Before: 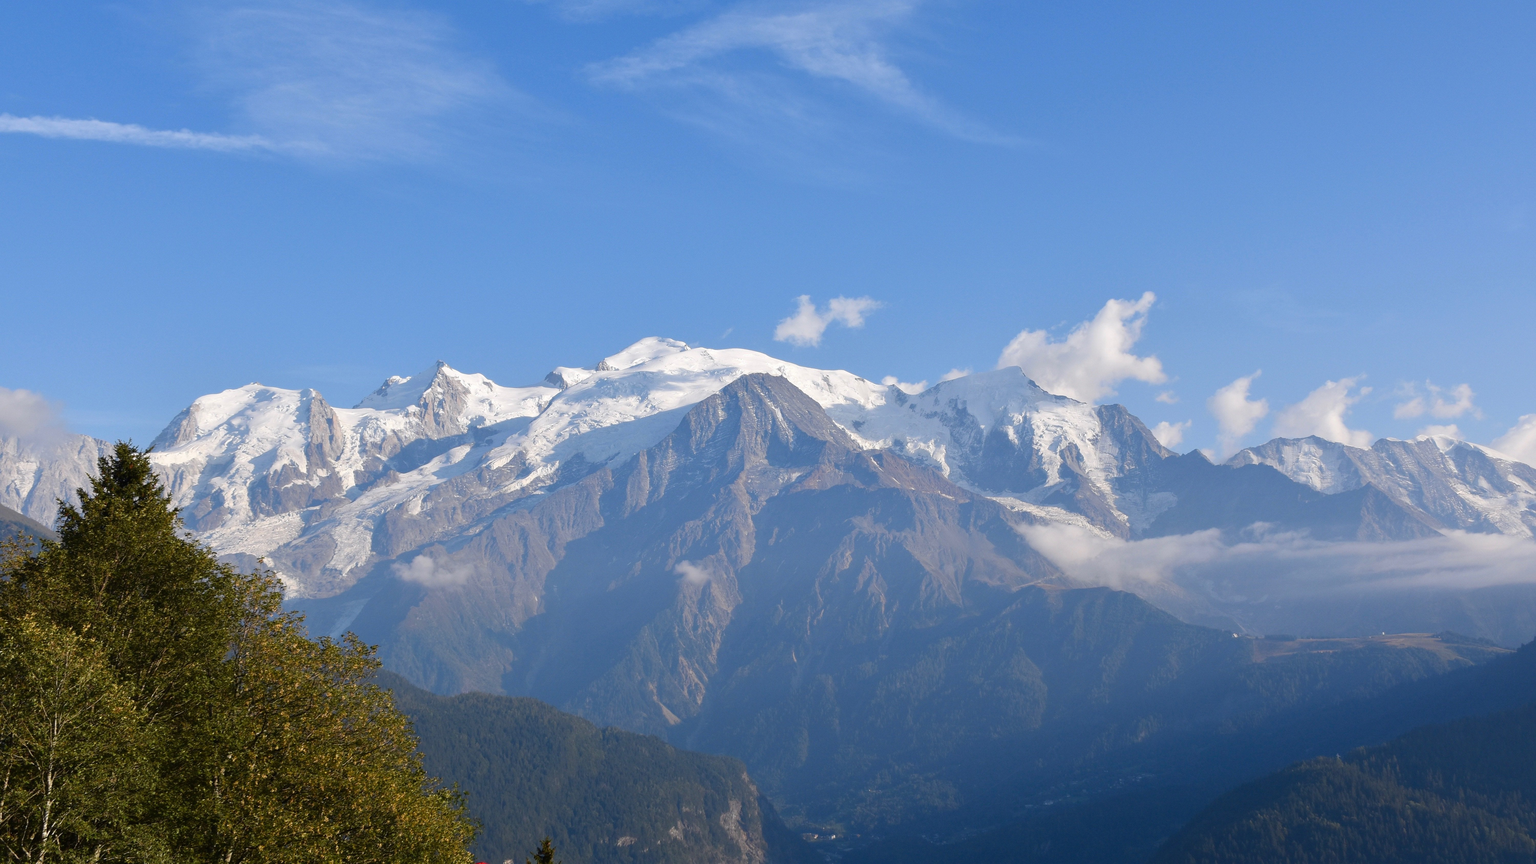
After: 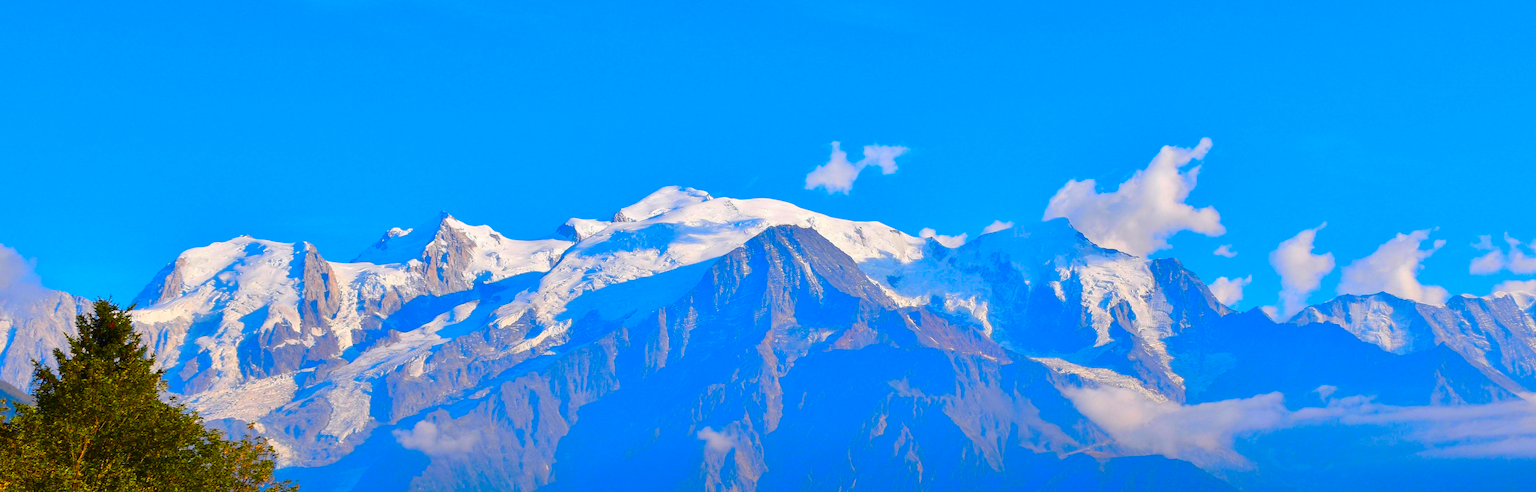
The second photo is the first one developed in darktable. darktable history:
exposure: exposure -0.045 EV, compensate exposure bias true, compensate highlight preservation false
shadows and highlights: soften with gaussian
color correction: highlights b* -0.035, saturation 2.96
tone equalizer: on, module defaults
crop: left 1.811%, top 19.052%, right 5.182%, bottom 27.85%
